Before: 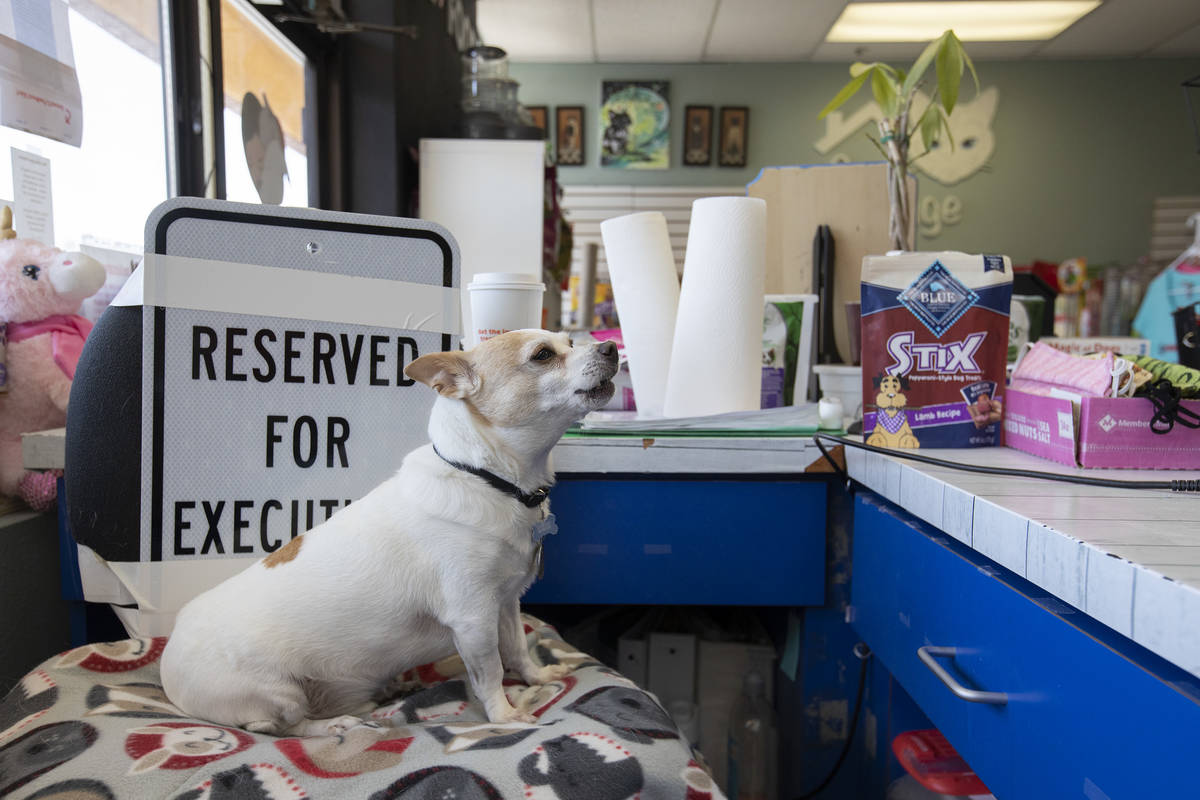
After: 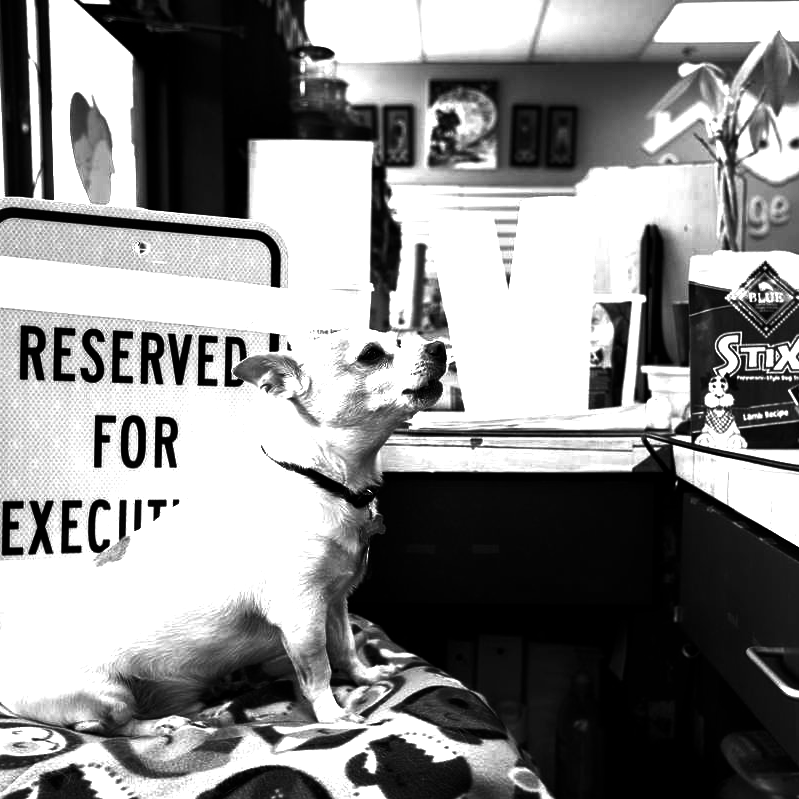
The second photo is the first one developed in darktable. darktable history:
exposure: black level correction 0, exposure 1.45 EV, compensate exposure bias true, compensate highlight preservation false
crop and rotate: left 14.385%, right 18.948%
contrast brightness saturation: contrast 0.02, brightness -1, saturation -1
color zones: curves: ch0 [(0, 0.613) (0.01, 0.613) (0.245, 0.448) (0.498, 0.529) (0.642, 0.665) (0.879, 0.777) (0.99, 0.613)]; ch1 [(0, 0) (0.143, 0) (0.286, 0) (0.429, 0) (0.571, 0) (0.714, 0) (0.857, 0)], mix -93.41%
